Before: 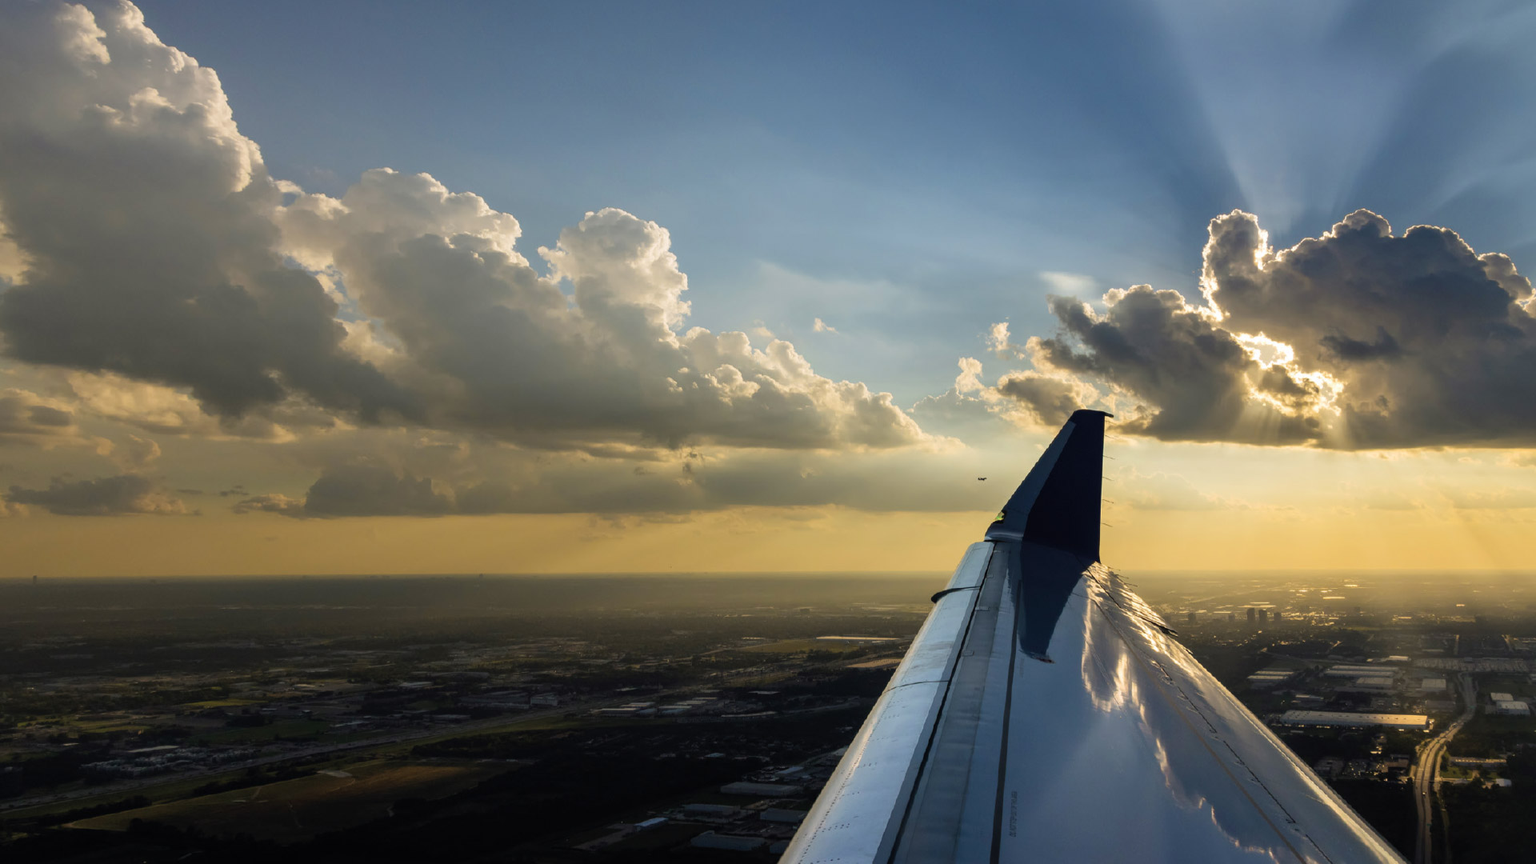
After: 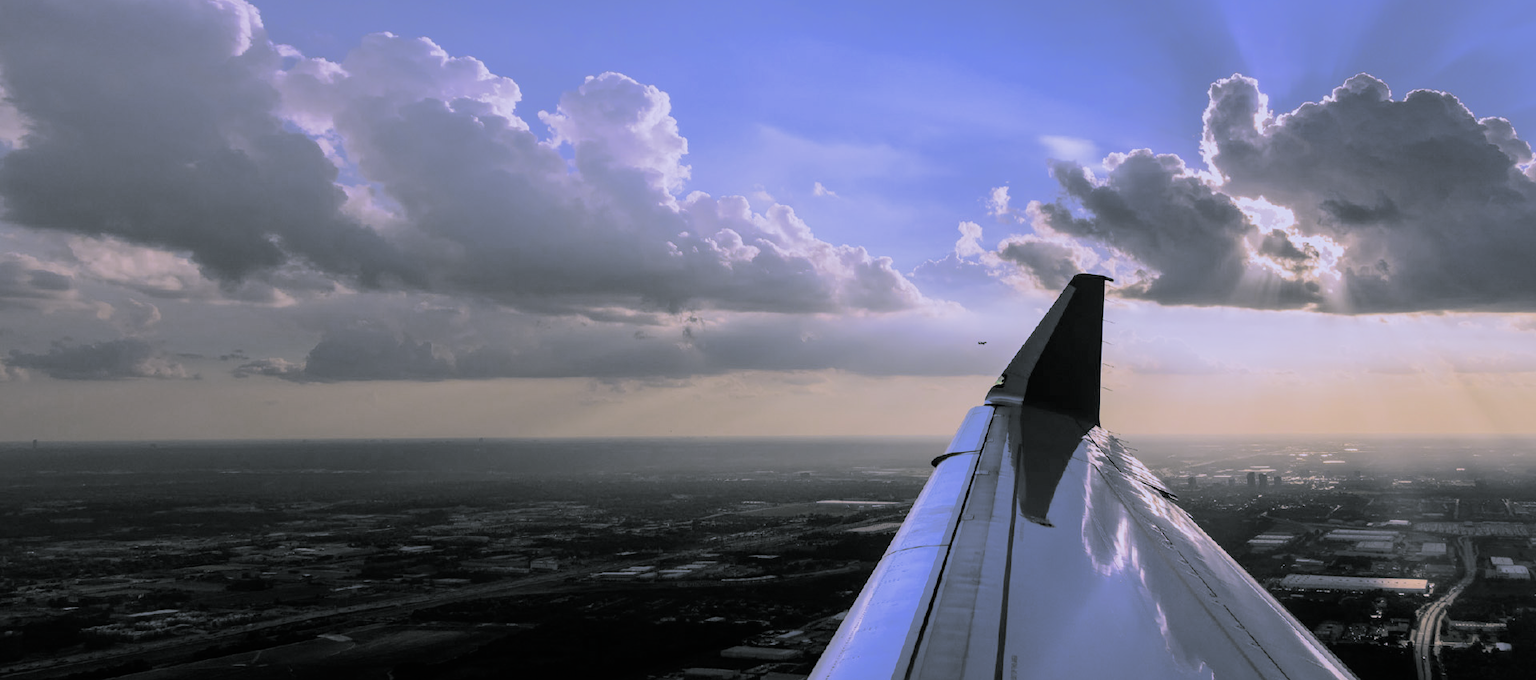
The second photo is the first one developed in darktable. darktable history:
crop and rotate: top 15.774%, bottom 5.506%
filmic rgb: white relative exposure 3.9 EV, hardness 4.26
split-toning: shadows › hue 190.8°, shadows › saturation 0.05, highlights › hue 54°, highlights › saturation 0.05, compress 0%
white balance: red 0.98, blue 1.61
